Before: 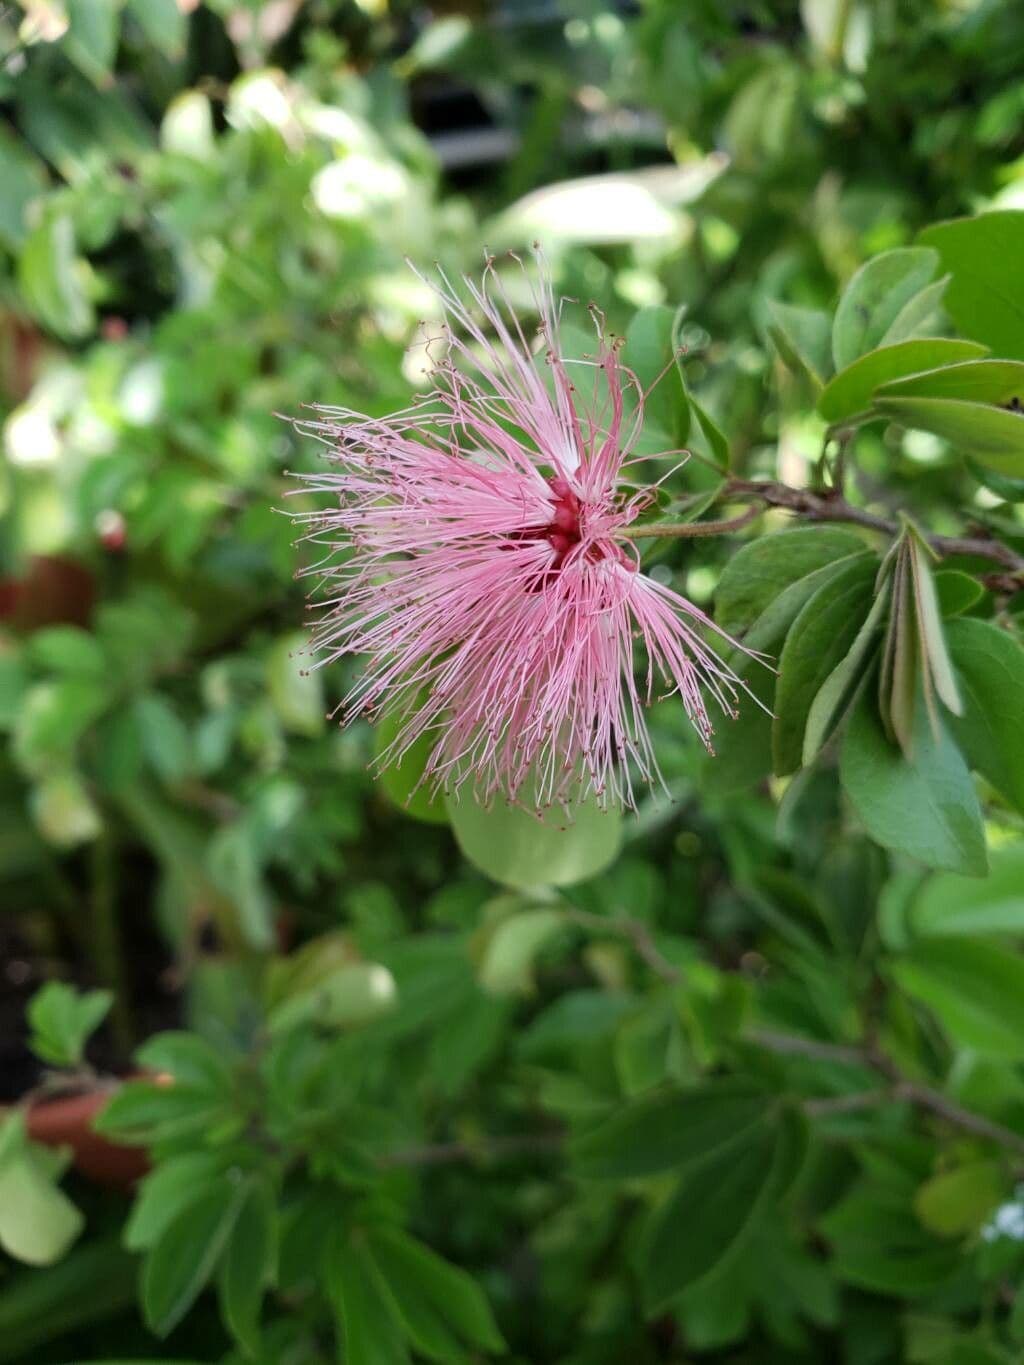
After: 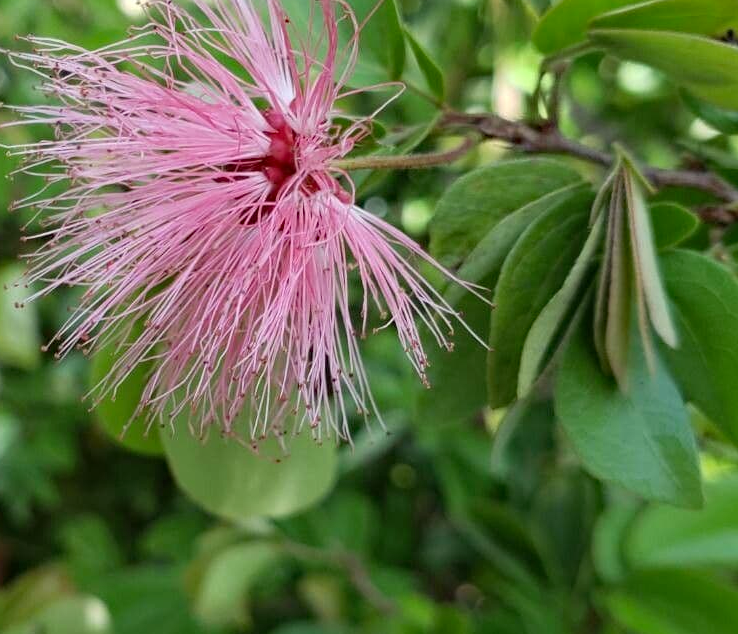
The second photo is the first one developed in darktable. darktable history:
haze removal: adaptive false
crop and rotate: left 27.854%, top 26.972%, bottom 26.545%
